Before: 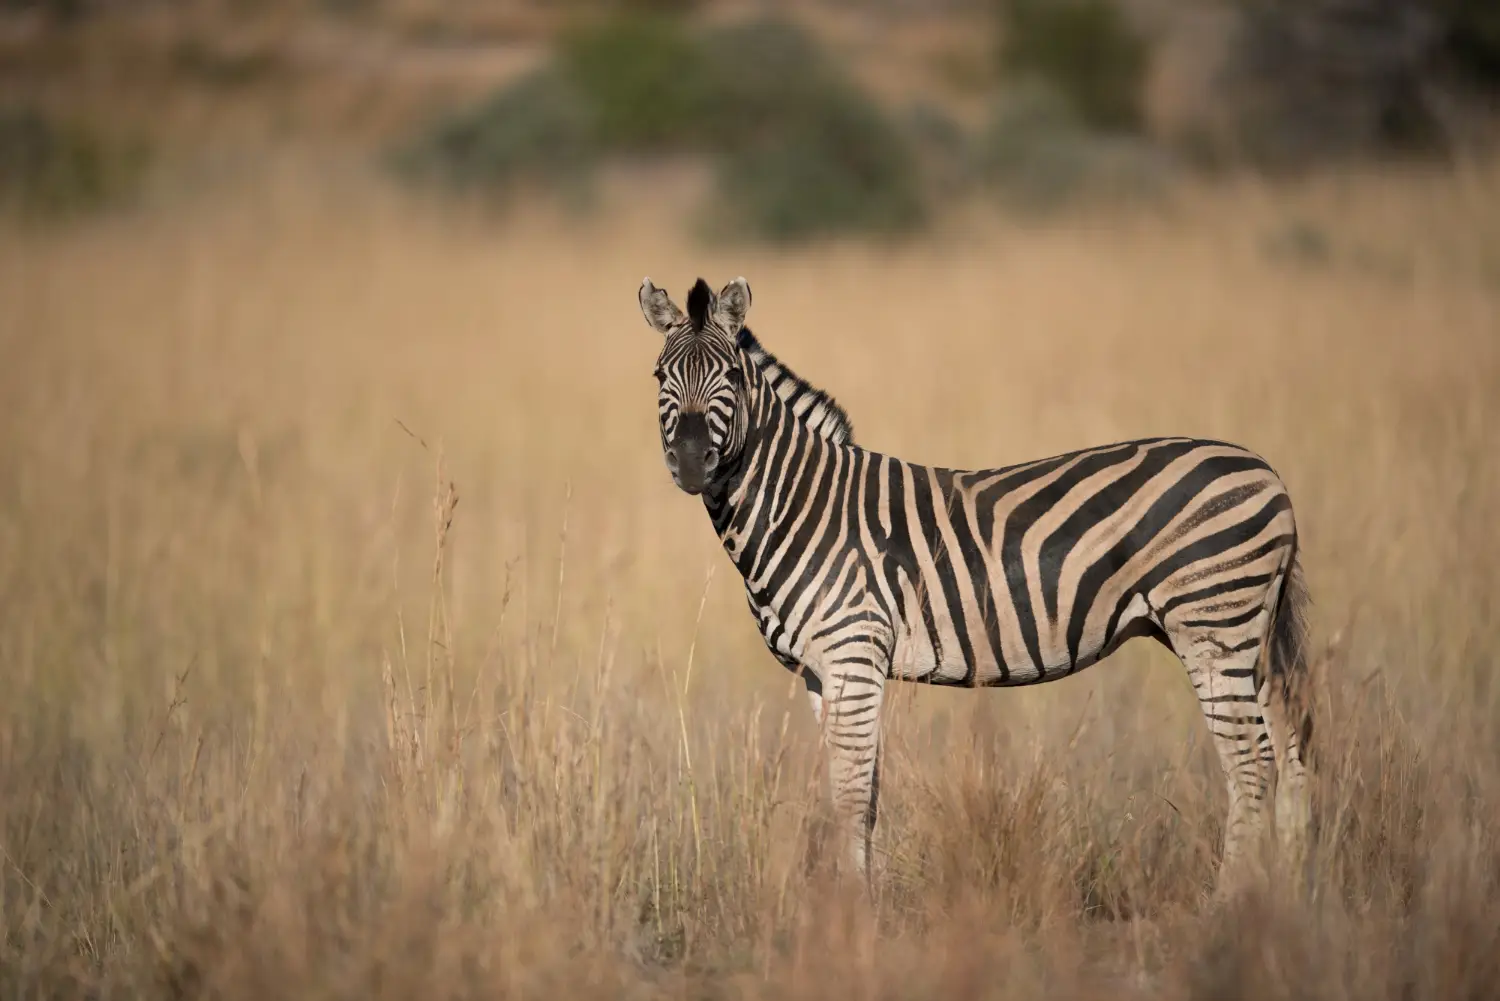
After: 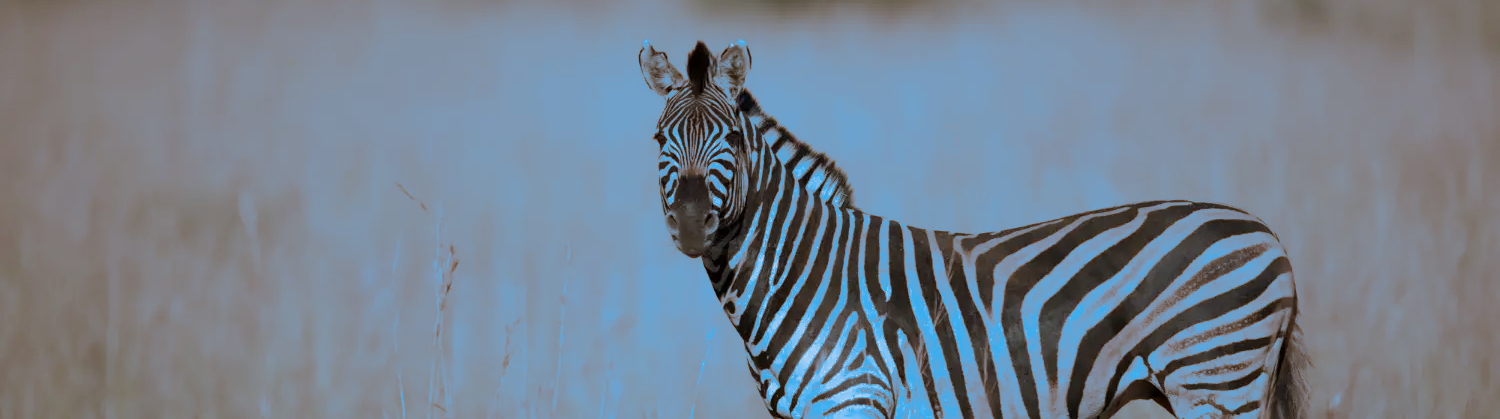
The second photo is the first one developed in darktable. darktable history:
crop and rotate: top 23.84%, bottom 34.294%
split-toning: shadows › hue 220°, shadows › saturation 0.64, highlights › hue 220°, highlights › saturation 0.64, balance 0, compress 5.22%
